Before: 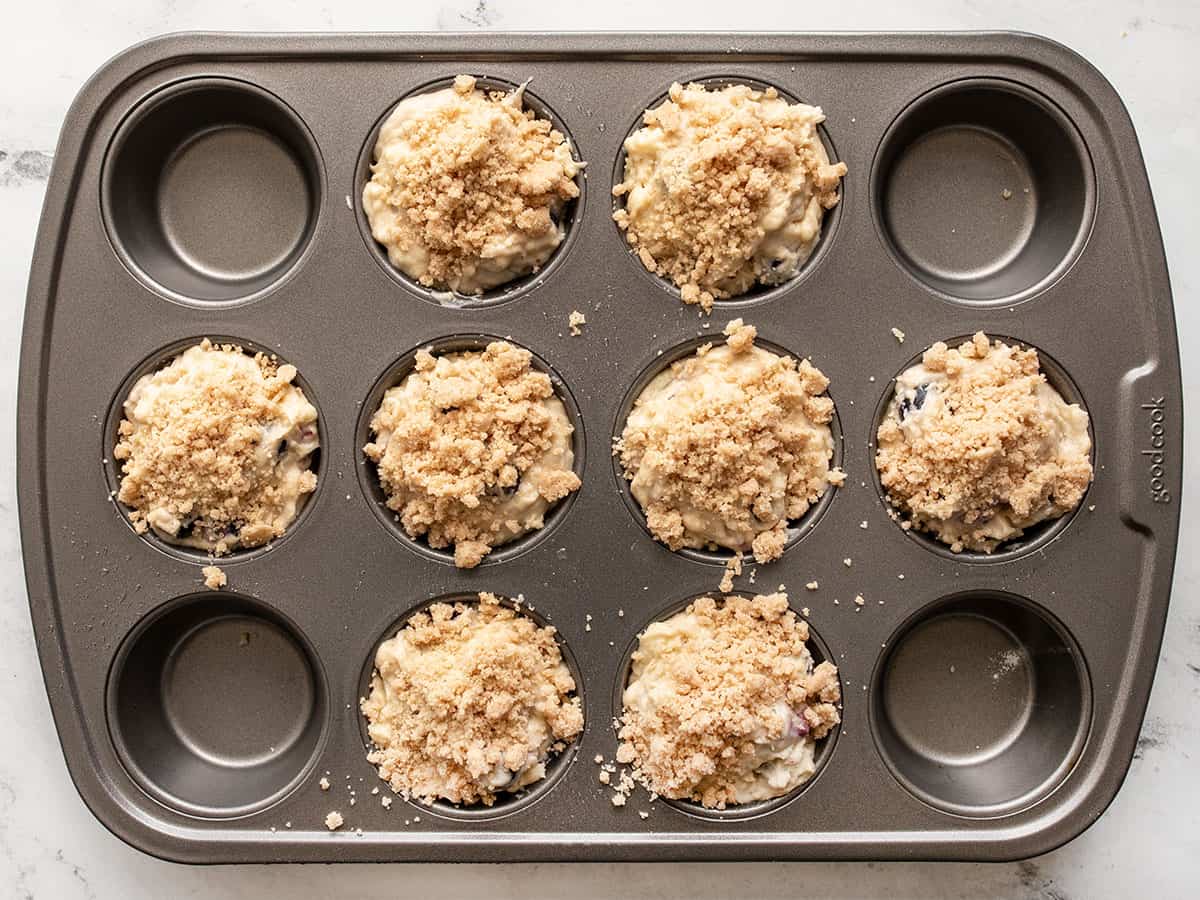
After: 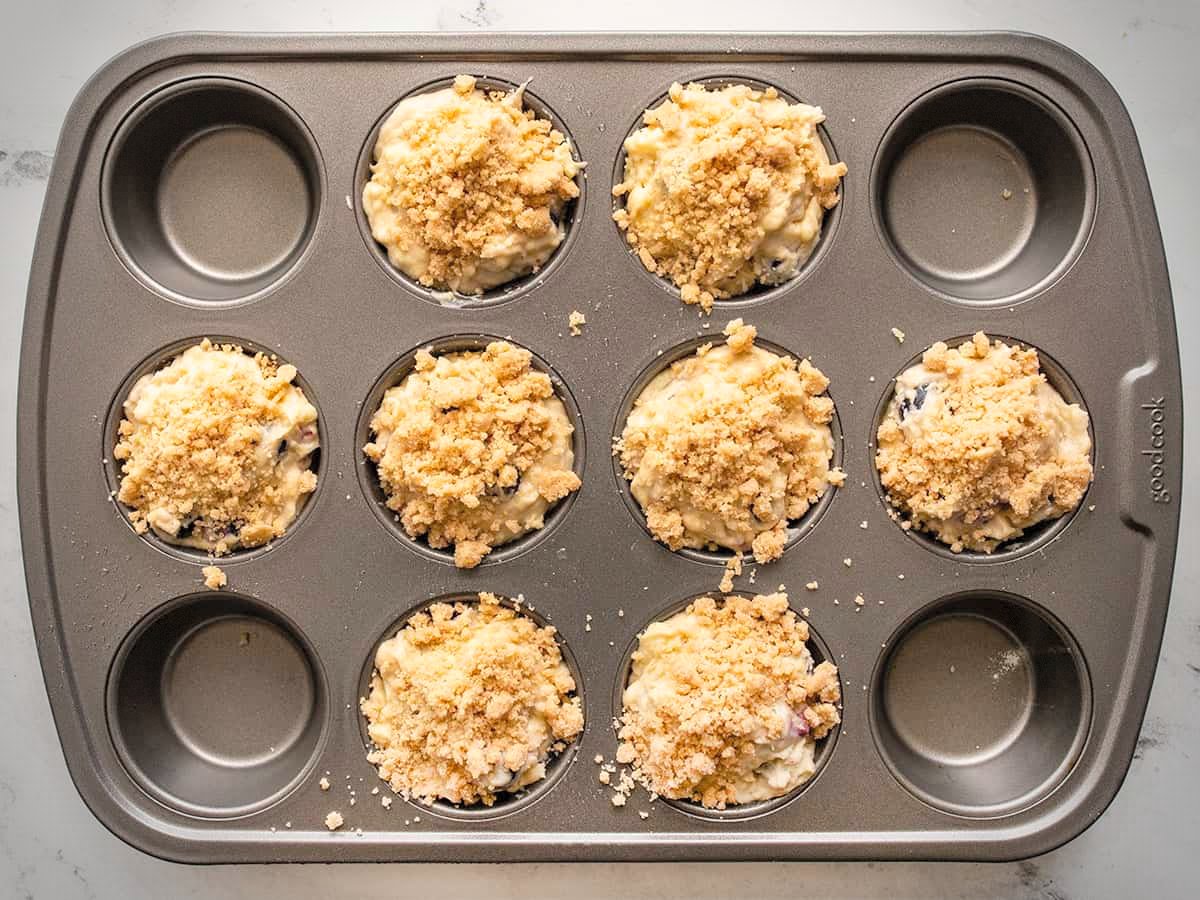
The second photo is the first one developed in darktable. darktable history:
contrast brightness saturation: brightness 0.15
vignetting: fall-off start 71.73%, dithering 8-bit output, unbound false
color balance rgb: power › hue 209.36°, perceptual saturation grading › global saturation 31.119%
